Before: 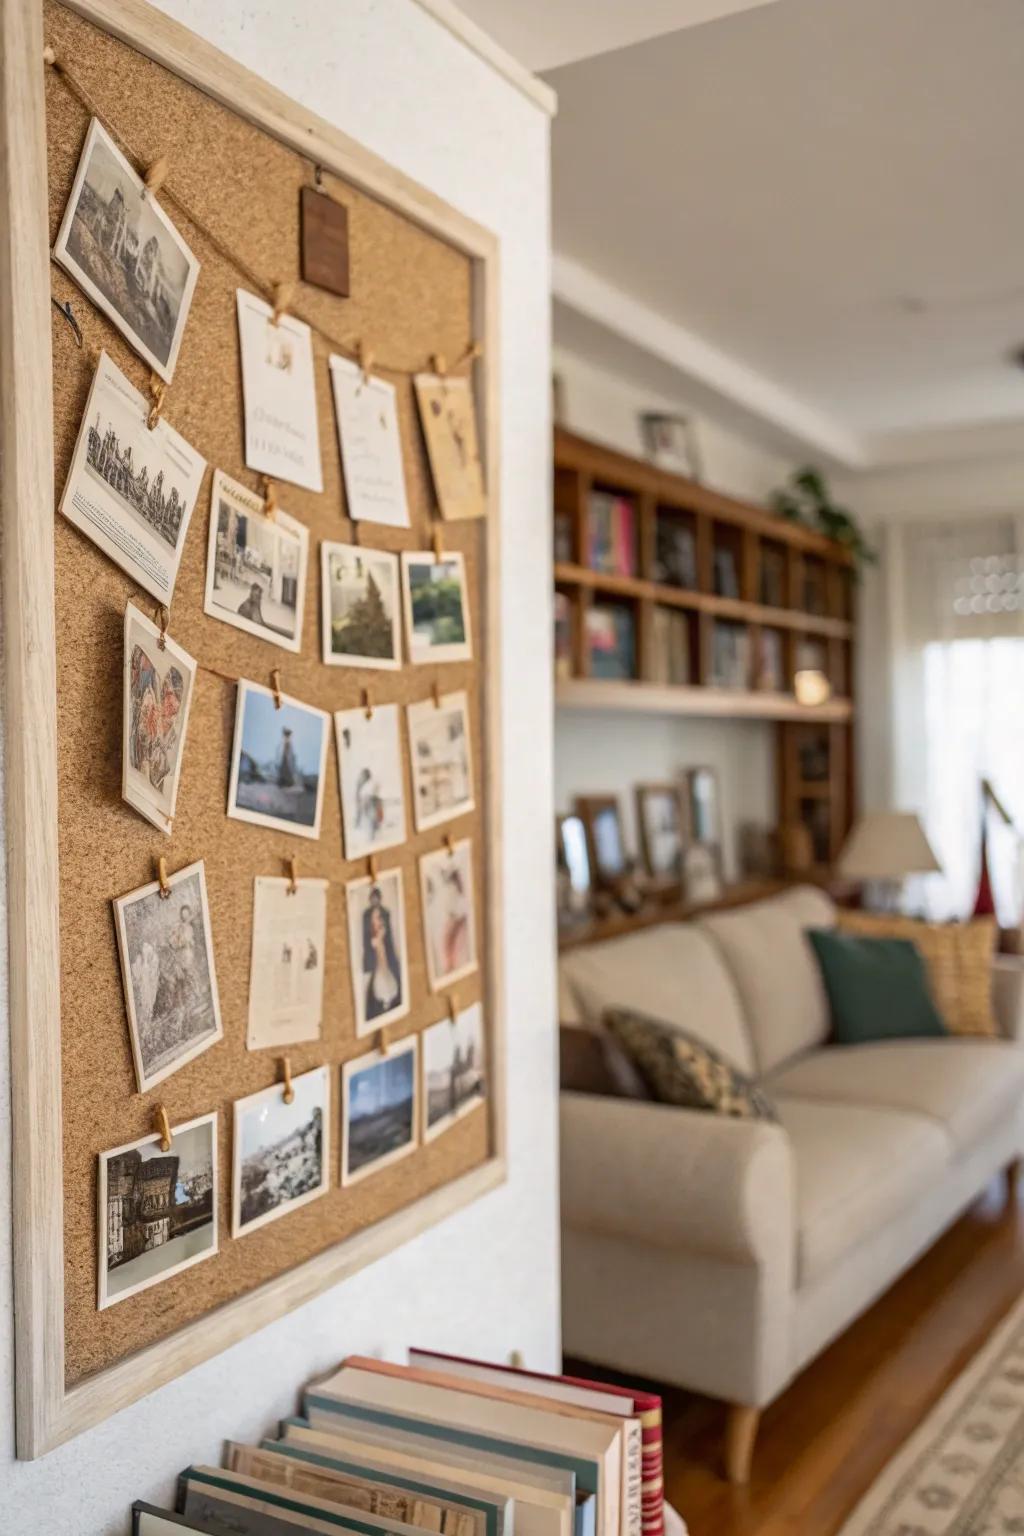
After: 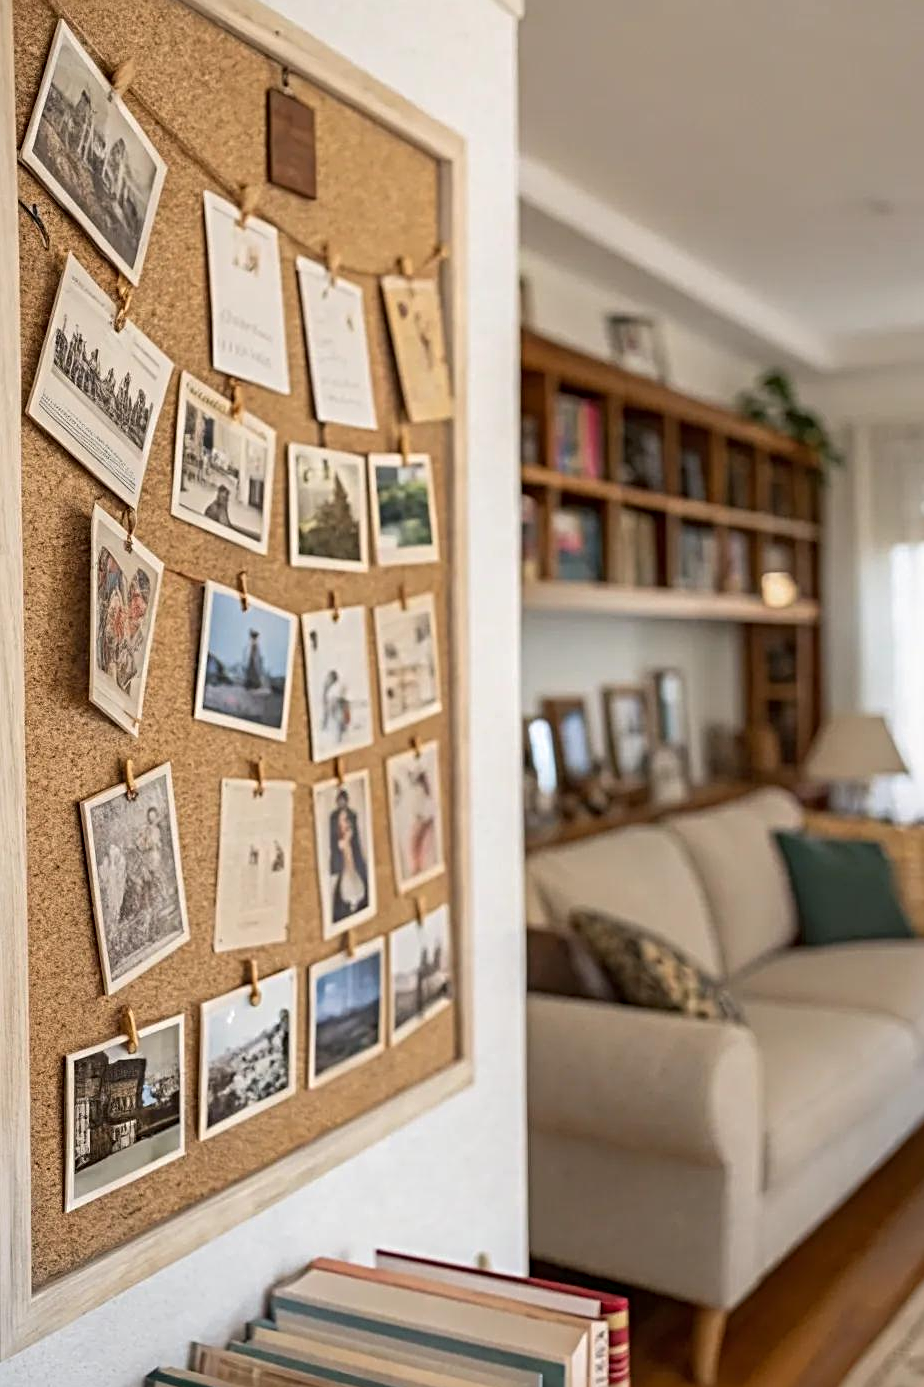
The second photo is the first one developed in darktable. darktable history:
sharpen: radius 4
crop: left 3.305%, top 6.436%, right 6.389%, bottom 3.258%
